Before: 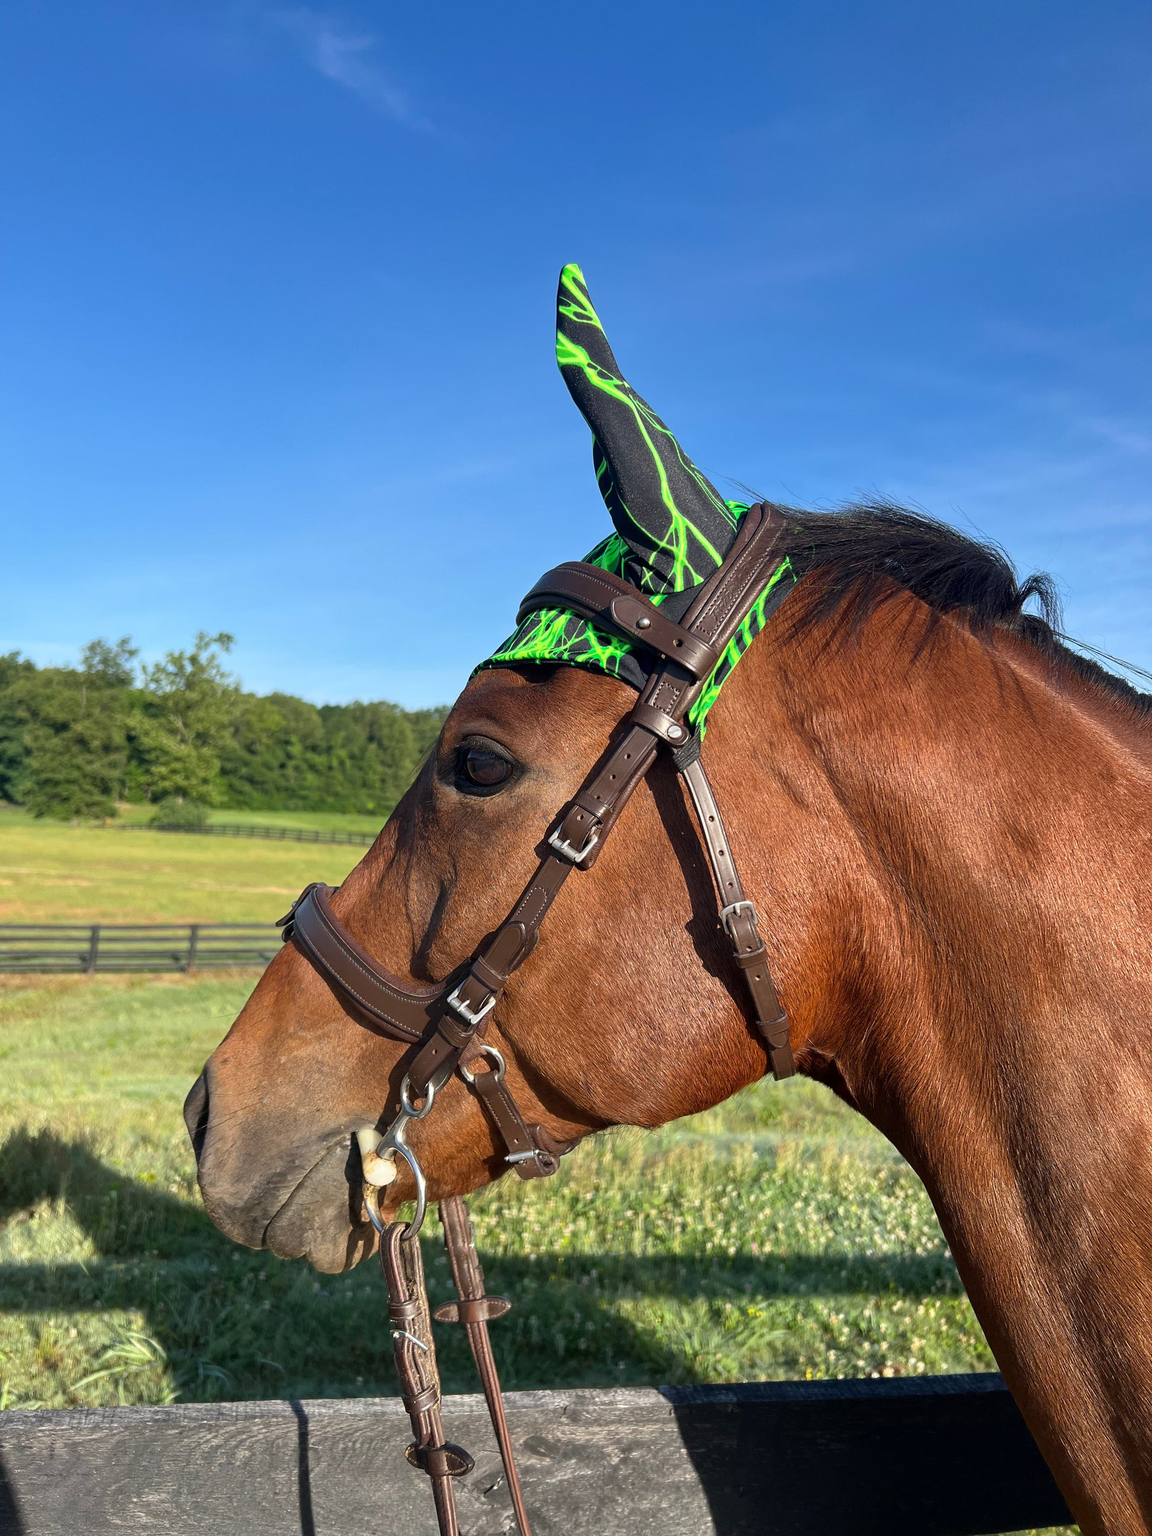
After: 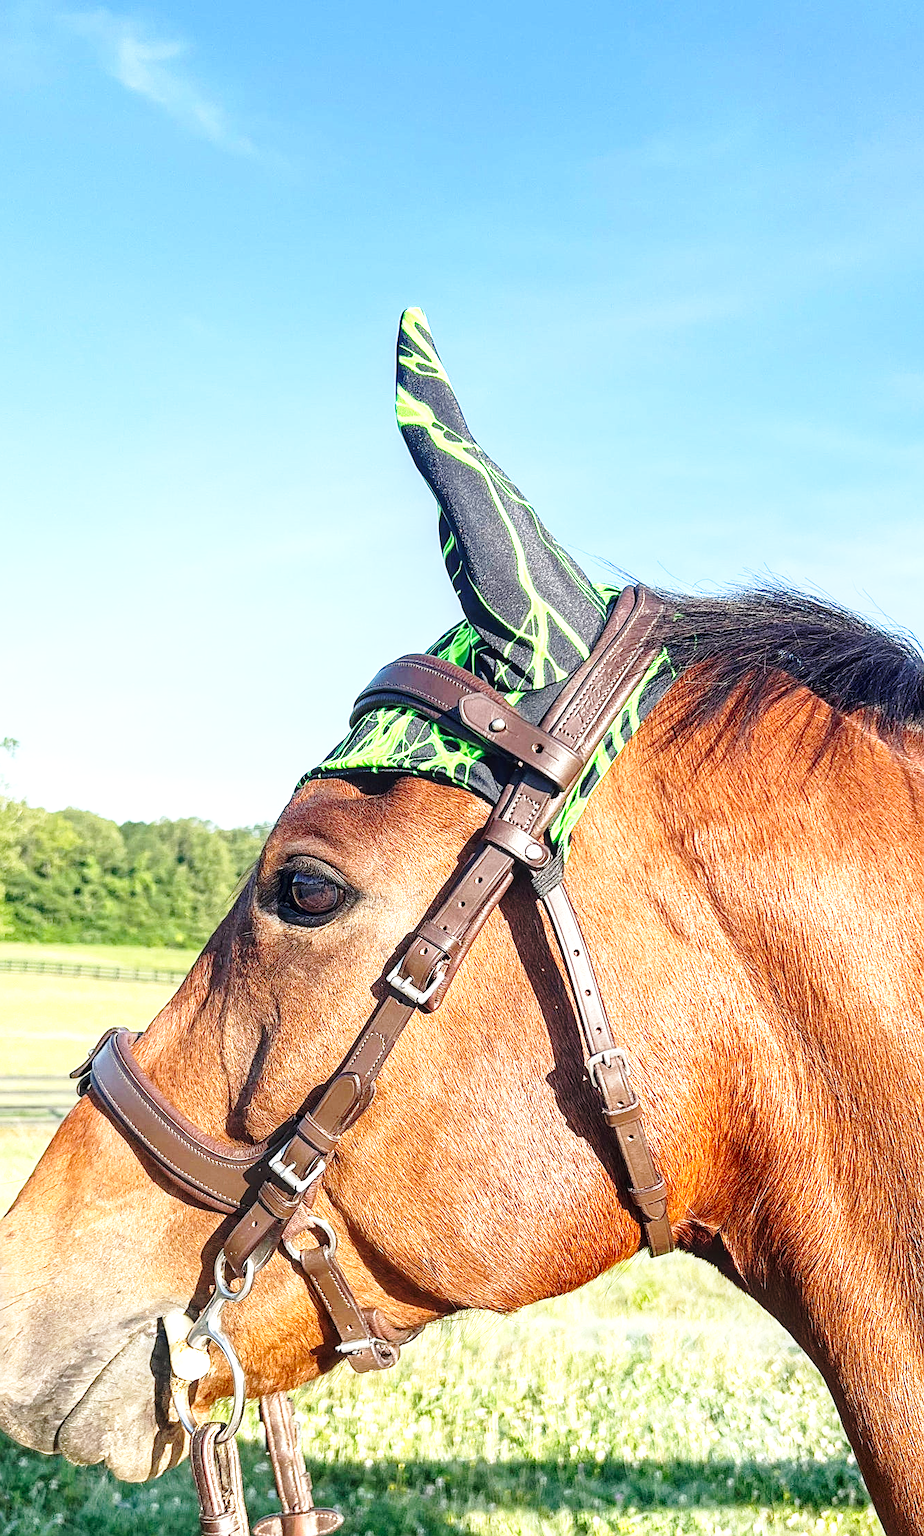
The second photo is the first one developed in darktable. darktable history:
base curve: curves: ch0 [(0, 0) (0.028, 0.03) (0.121, 0.232) (0.46, 0.748) (0.859, 0.968) (1, 1)], preserve colors none
local contrast: on, module defaults
sharpen: on, module defaults
levels: mode automatic
exposure: black level correction 0, exposure 1.2 EV, compensate highlight preservation false
crop: left 18.757%, right 12.263%, bottom 14.044%
